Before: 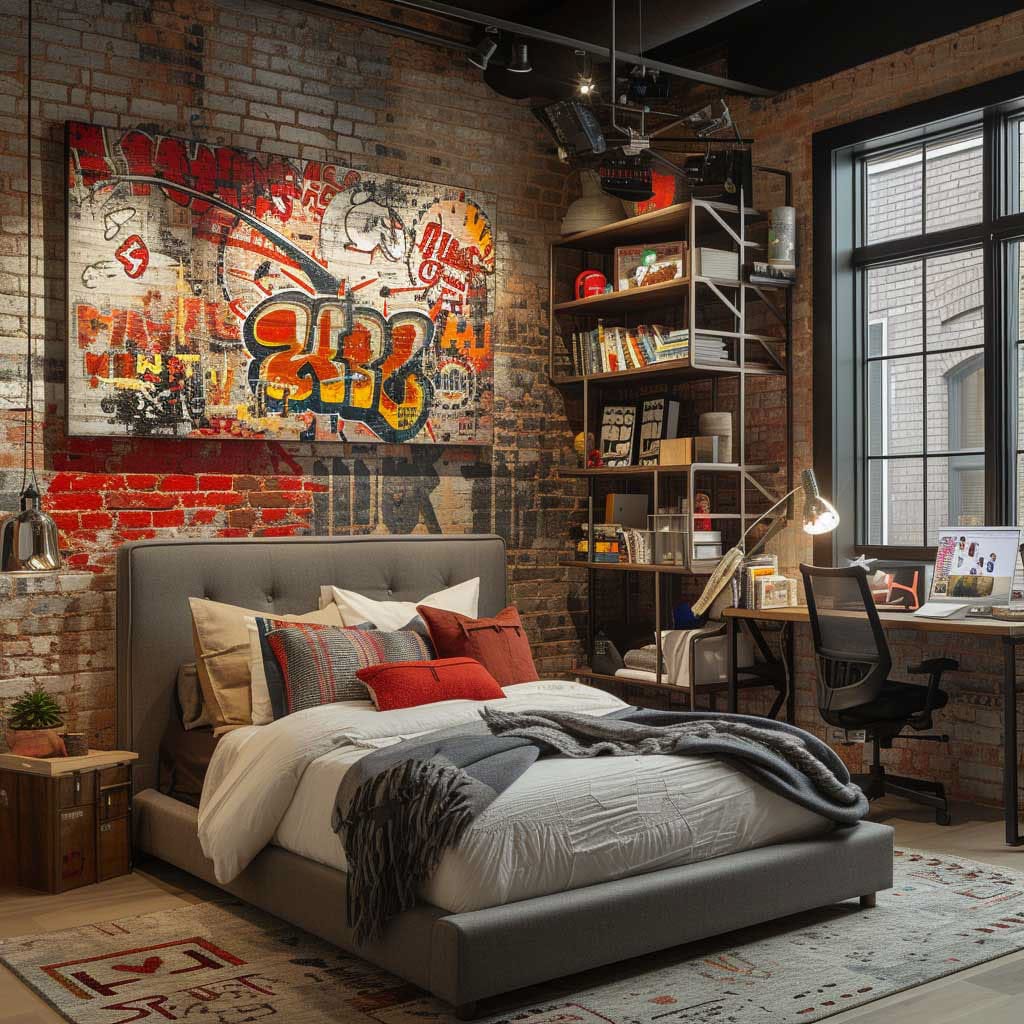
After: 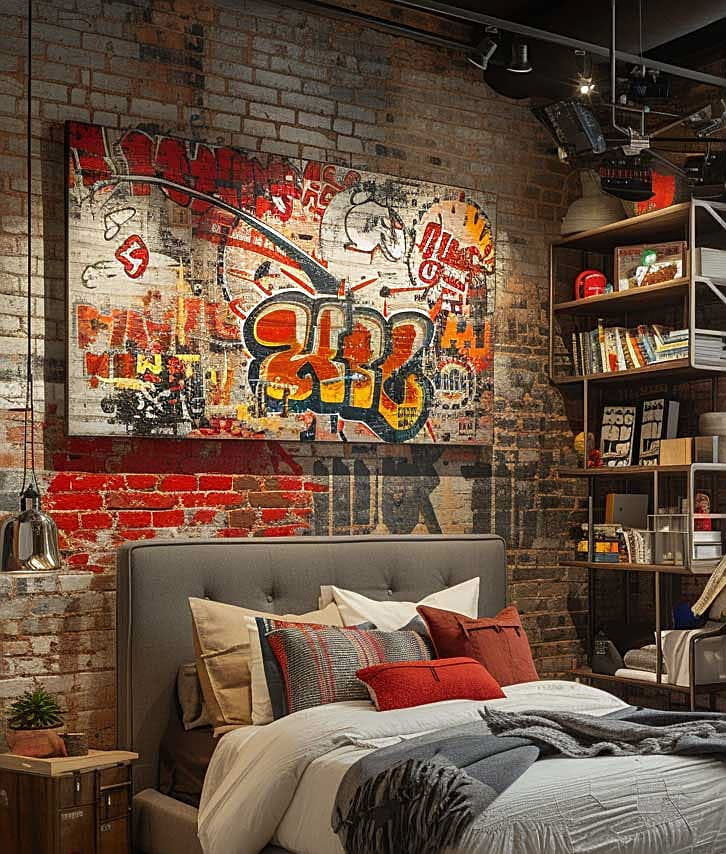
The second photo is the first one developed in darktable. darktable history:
crop: right 29.006%, bottom 16.538%
sharpen: on, module defaults
